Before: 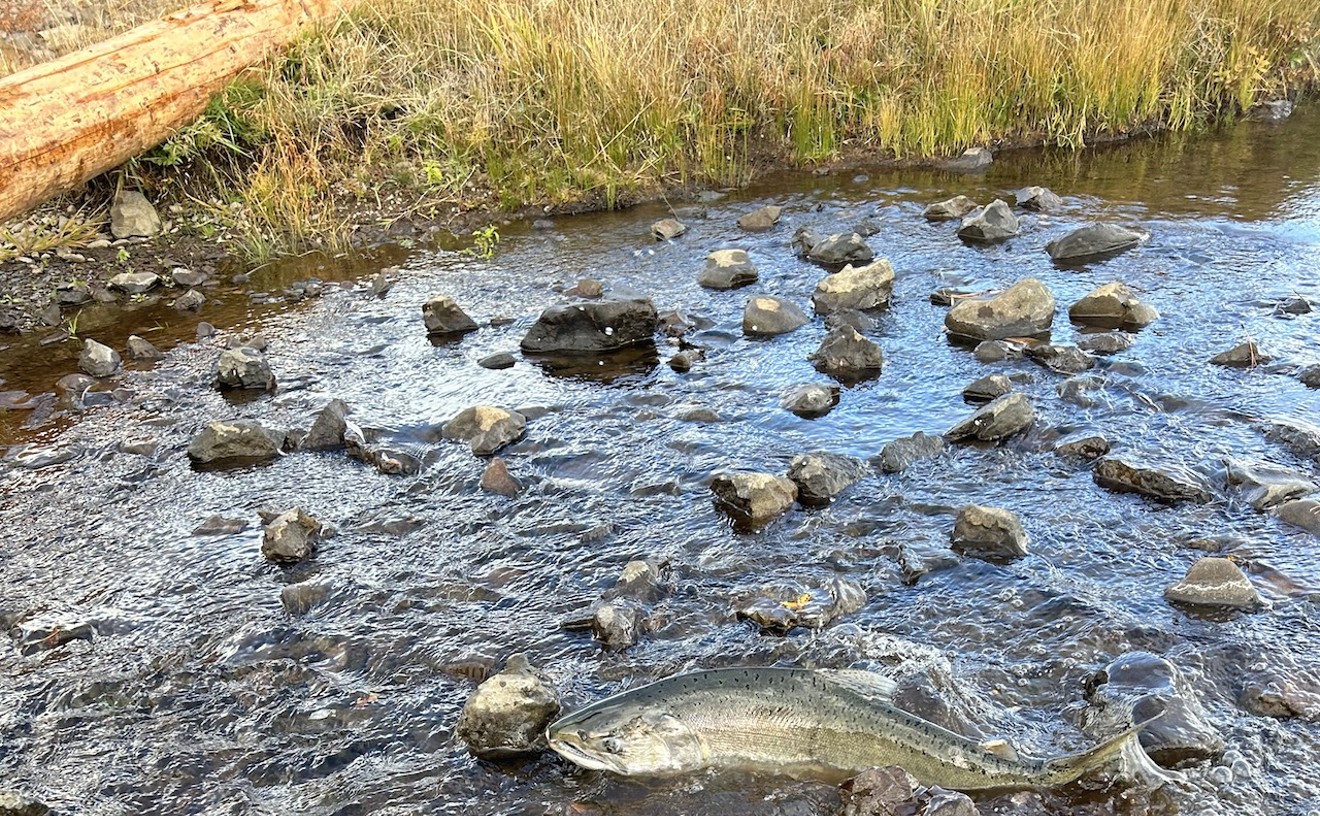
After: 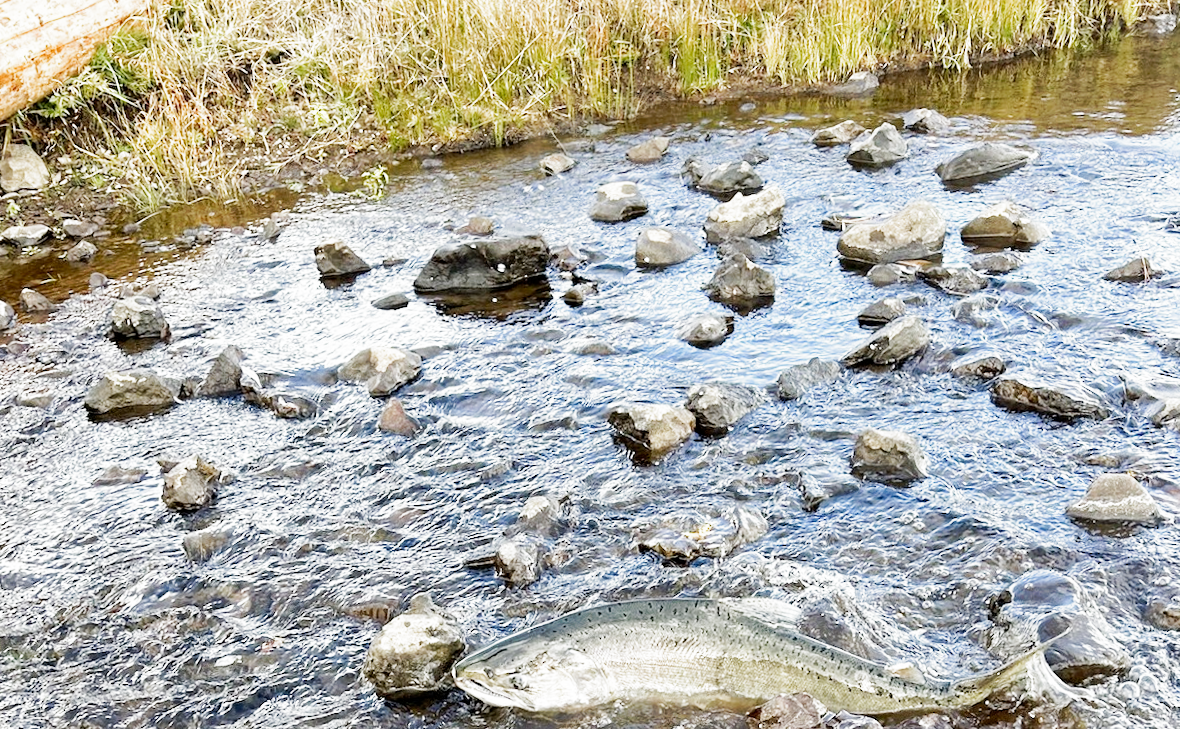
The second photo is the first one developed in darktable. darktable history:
filmic rgb: middle gray luminance 9.23%, black relative exposure -10.55 EV, white relative exposure 3.45 EV, threshold 6 EV, target black luminance 0%, hardness 5.98, latitude 59.69%, contrast 1.087, highlights saturation mix 5%, shadows ↔ highlights balance 29.23%, add noise in highlights 0, preserve chrominance no, color science v3 (2019), use custom middle-gray values true, iterations of high-quality reconstruction 0, contrast in highlights soft, enable highlight reconstruction true
tone curve: curves: ch0 [(0, 0) (0.003, 0.003) (0.011, 0.011) (0.025, 0.025) (0.044, 0.044) (0.069, 0.069) (0.1, 0.099) (0.136, 0.135) (0.177, 0.177) (0.224, 0.224) (0.277, 0.276) (0.335, 0.334) (0.399, 0.398) (0.468, 0.467) (0.543, 0.565) (0.623, 0.641) (0.709, 0.723) (0.801, 0.81) (0.898, 0.902) (1, 1)], preserve colors none
crop and rotate: angle 1.96°, left 5.673%, top 5.673%
